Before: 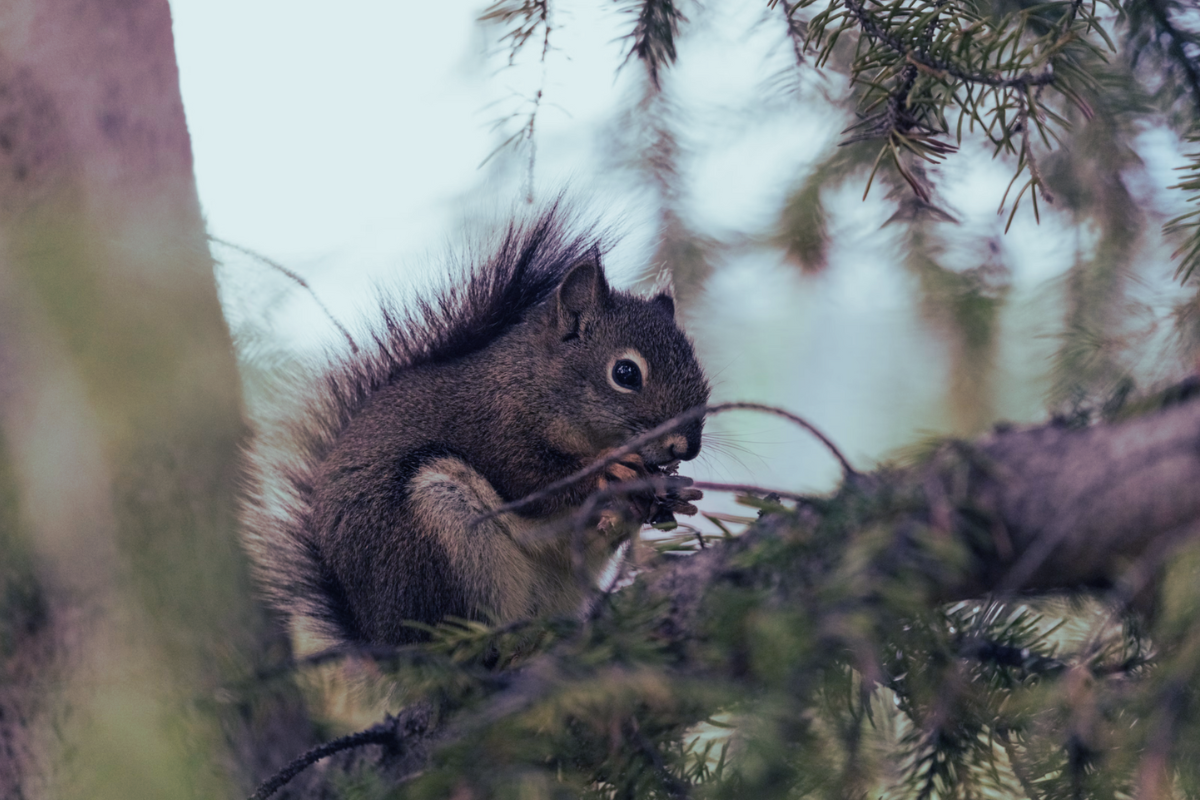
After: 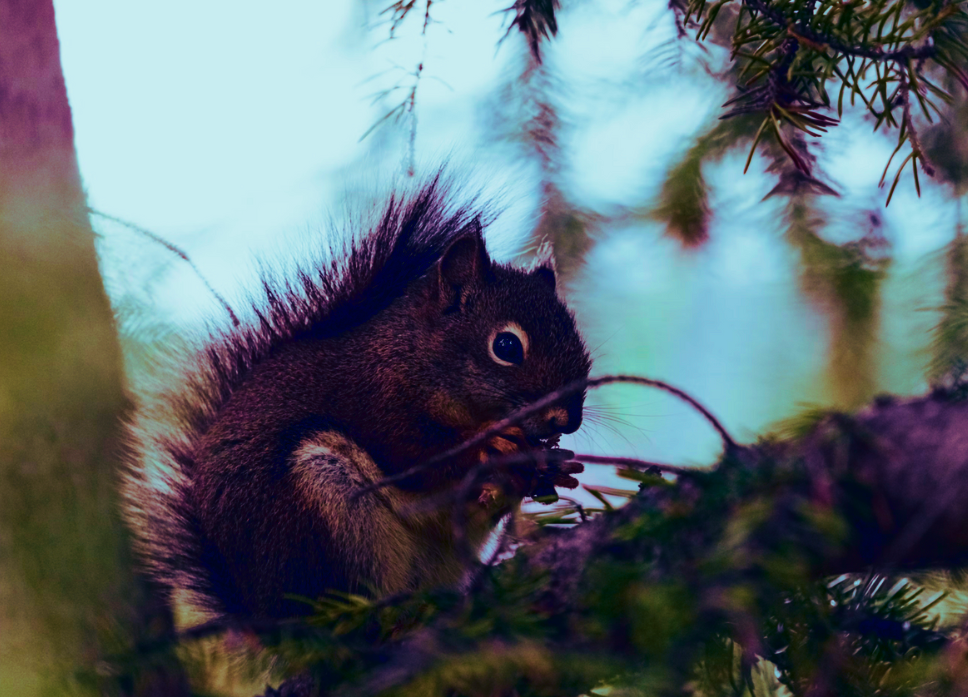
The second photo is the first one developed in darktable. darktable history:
tone curve: curves: ch0 [(0, 0.013) (0.036, 0.035) (0.274, 0.288) (0.504, 0.536) (0.844, 0.84) (1, 0.97)]; ch1 [(0, 0) (0.389, 0.403) (0.462, 0.48) (0.499, 0.5) (0.524, 0.529) (0.567, 0.603) (0.626, 0.651) (0.749, 0.781) (1, 1)]; ch2 [(0, 0) (0.464, 0.478) (0.5, 0.501) (0.533, 0.539) (0.599, 0.6) (0.704, 0.732) (1, 1)], color space Lab, linked channels, preserve colors none
color balance rgb: linear chroma grading › global chroma 10.437%, perceptual saturation grading › global saturation -0.037%, global vibrance 20%
crop: left 9.978%, top 3.465%, right 9.281%, bottom 9.371%
contrast brightness saturation: contrast 0.189, brightness -0.234, saturation 0.117
exposure: black level correction 0.001, compensate exposure bias true, compensate highlight preservation false
velvia: strength 74.59%
